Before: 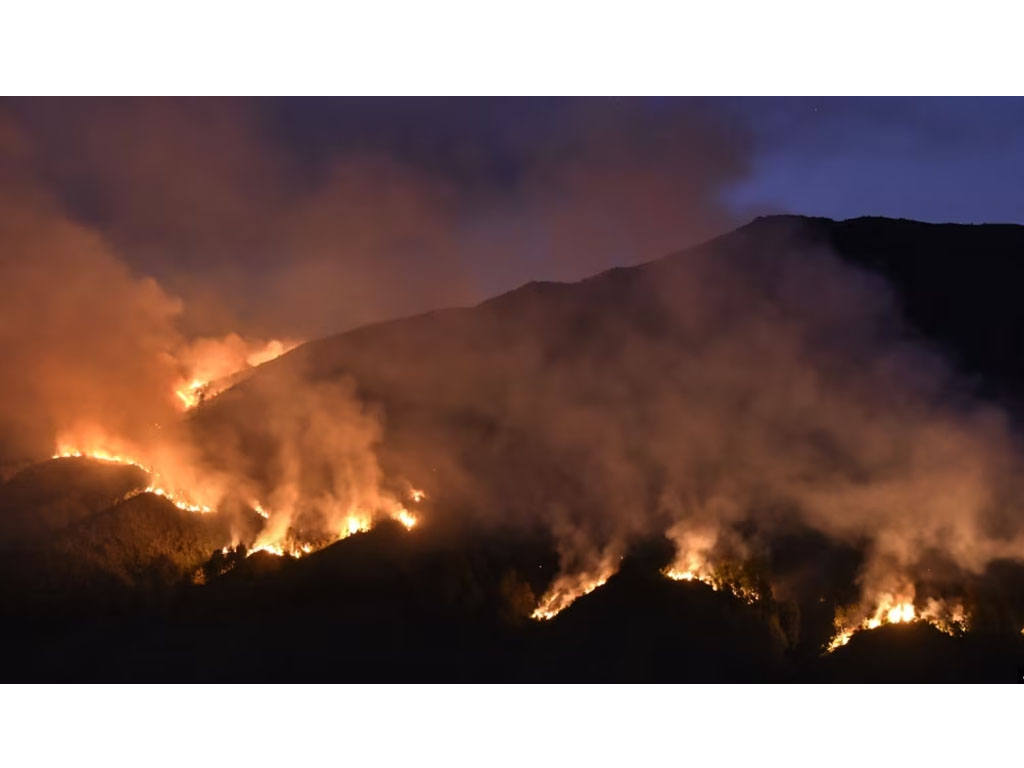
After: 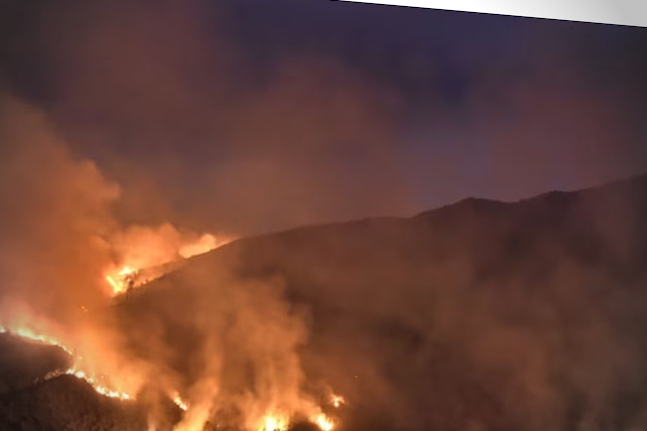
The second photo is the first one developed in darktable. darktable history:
crop and rotate: angle -4.99°, left 2.122%, top 6.945%, right 27.566%, bottom 30.519%
vignetting: fall-off radius 31.48%, brightness -0.472
